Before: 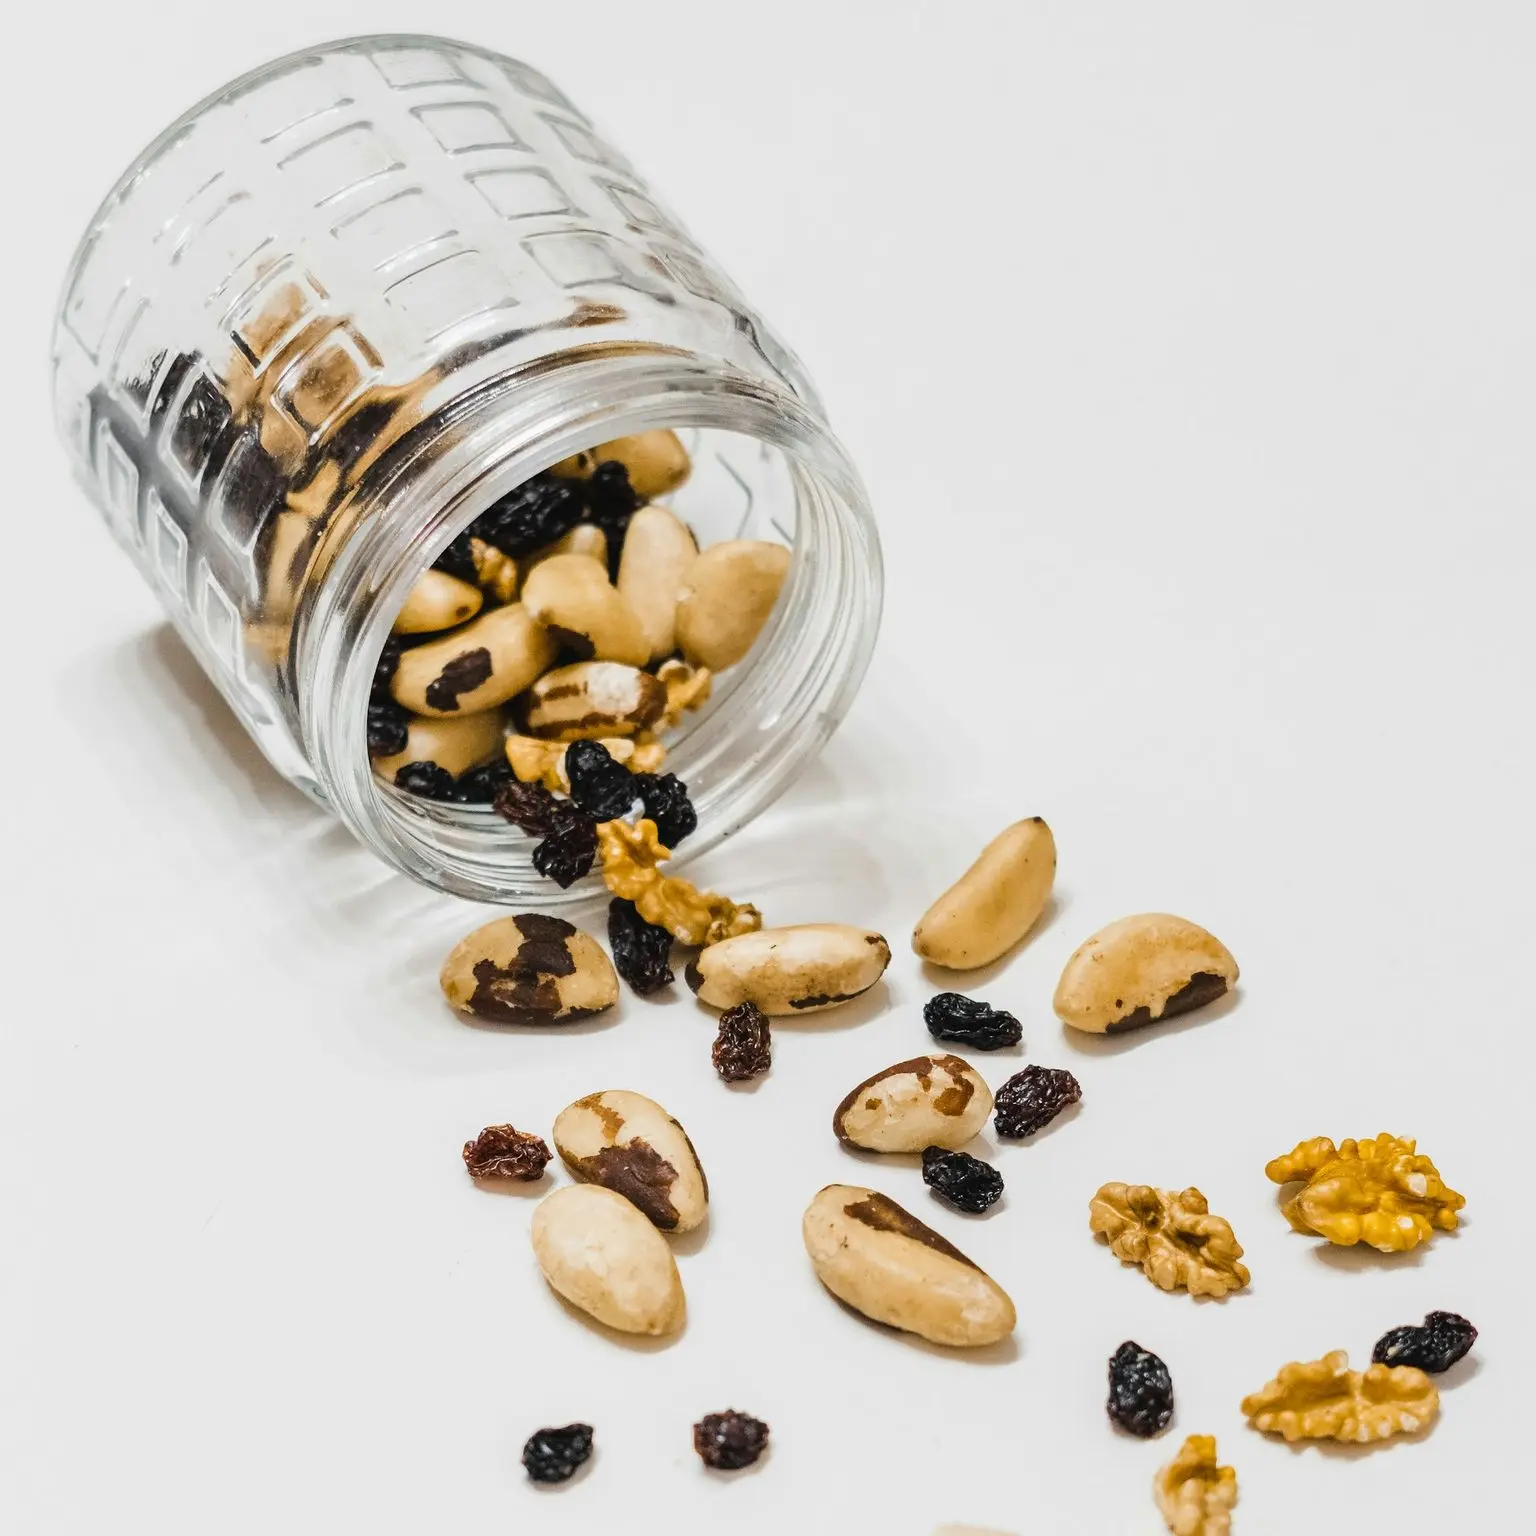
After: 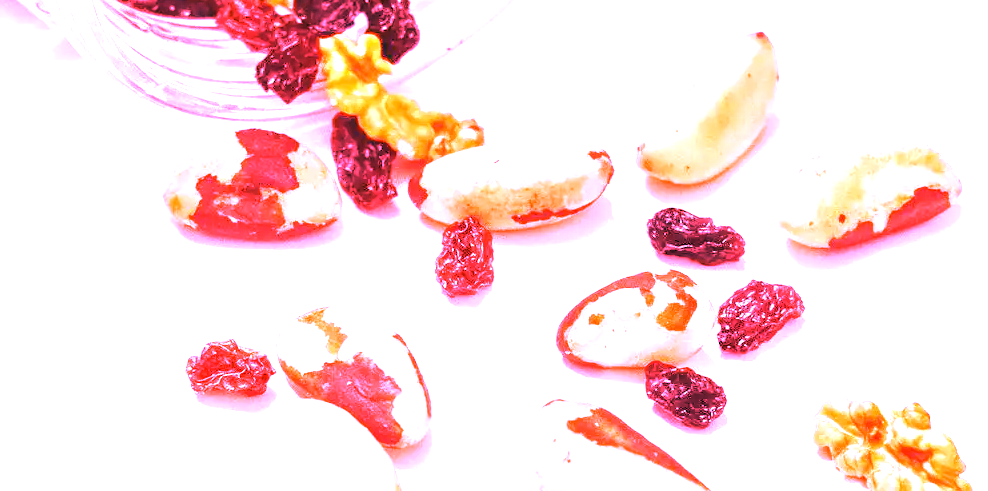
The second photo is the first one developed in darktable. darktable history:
exposure: black level correction 0, exposure 1.45 EV, compensate exposure bias true, compensate highlight preservation false
crop: left 18.091%, top 51.13%, right 17.525%, bottom 16.85%
white balance: red 4.26, blue 1.802
haze removal: compatibility mode true, adaptive false
